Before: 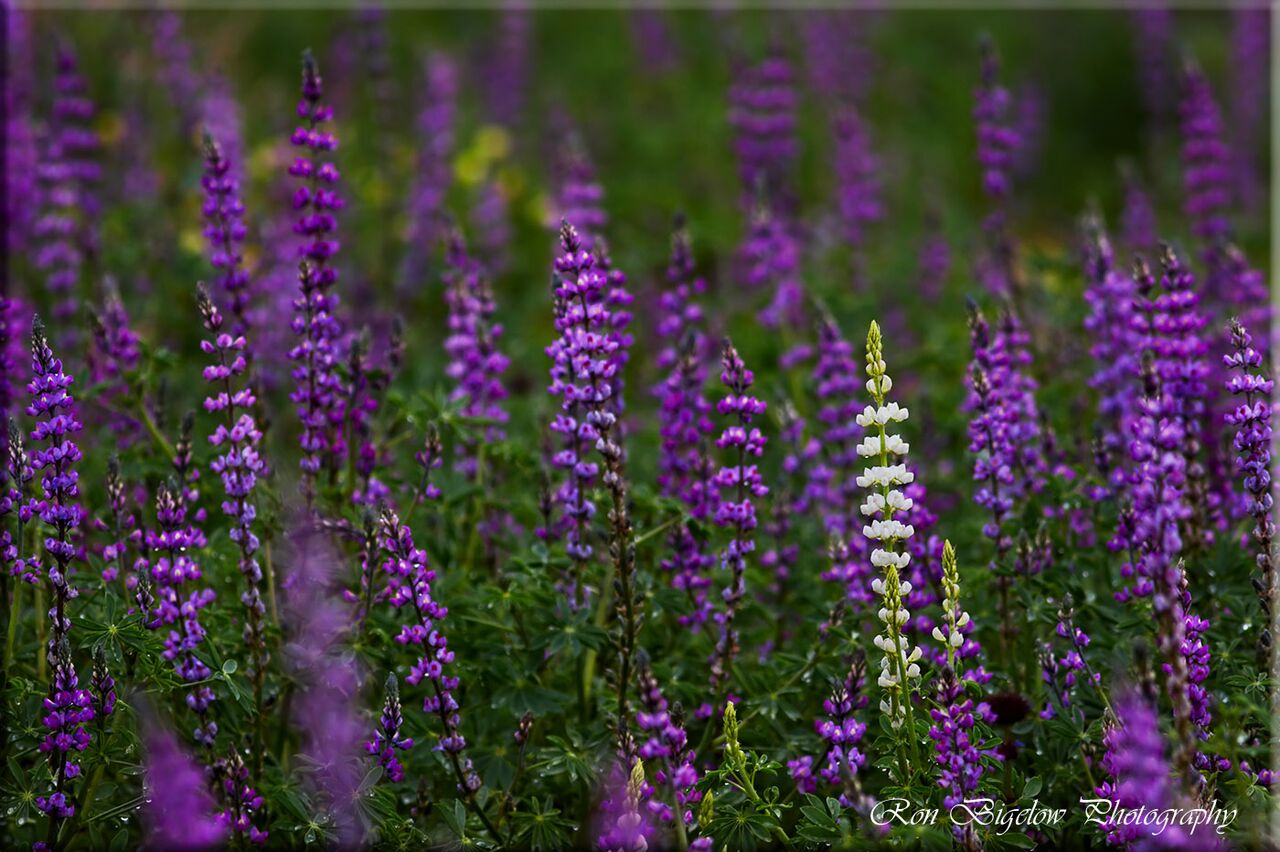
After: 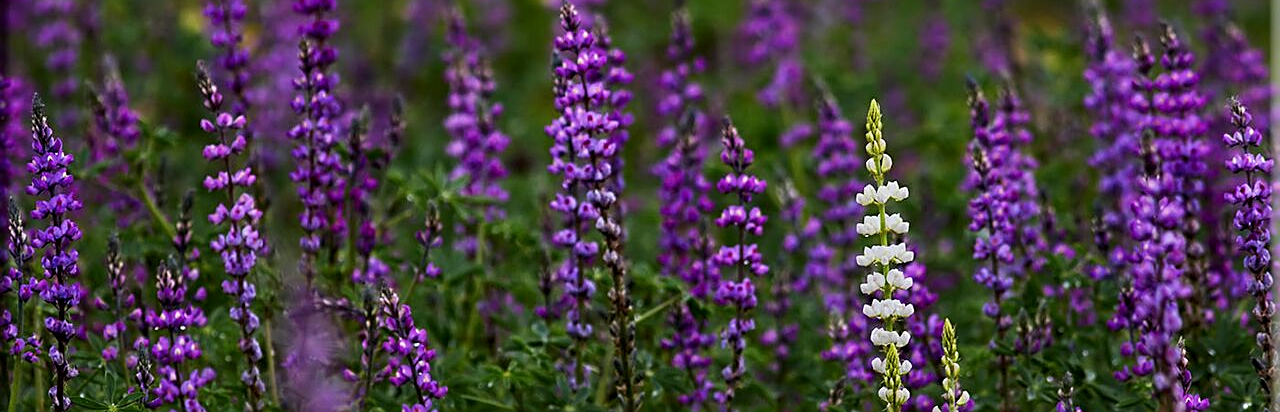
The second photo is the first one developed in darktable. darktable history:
local contrast: mode bilateral grid, contrast 20, coarseness 50, detail 120%, midtone range 0.2
color balance rgb: on, module defaults
crop and rotate: top 26.056%, bottom 25.543%
sharpen: on, module defaults
